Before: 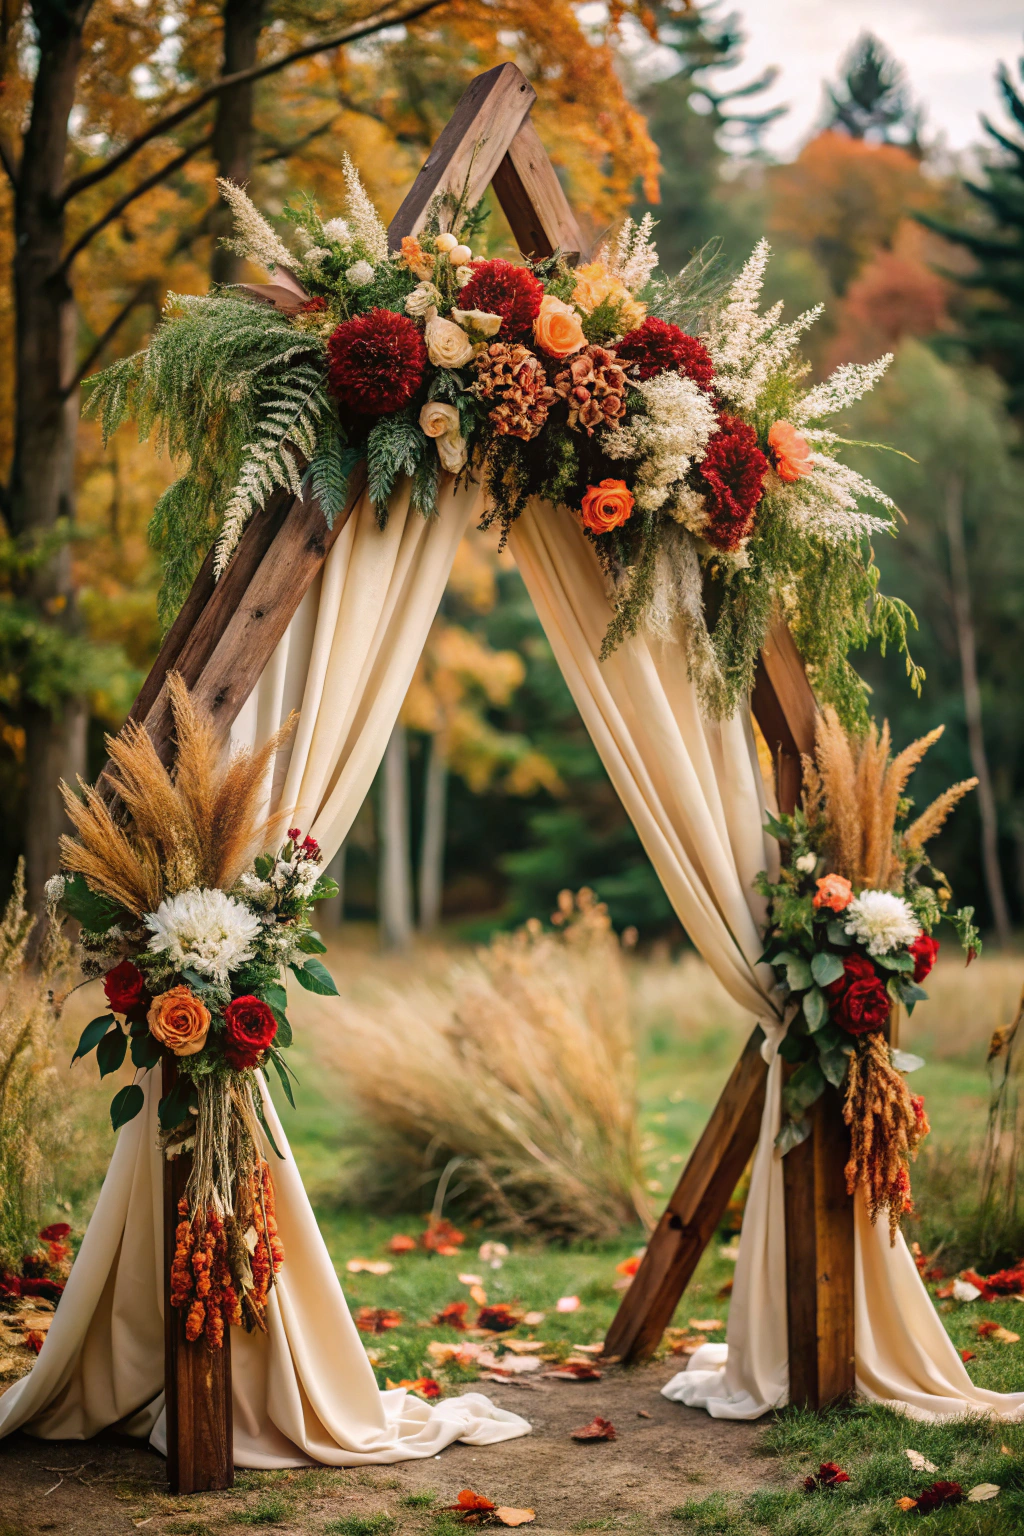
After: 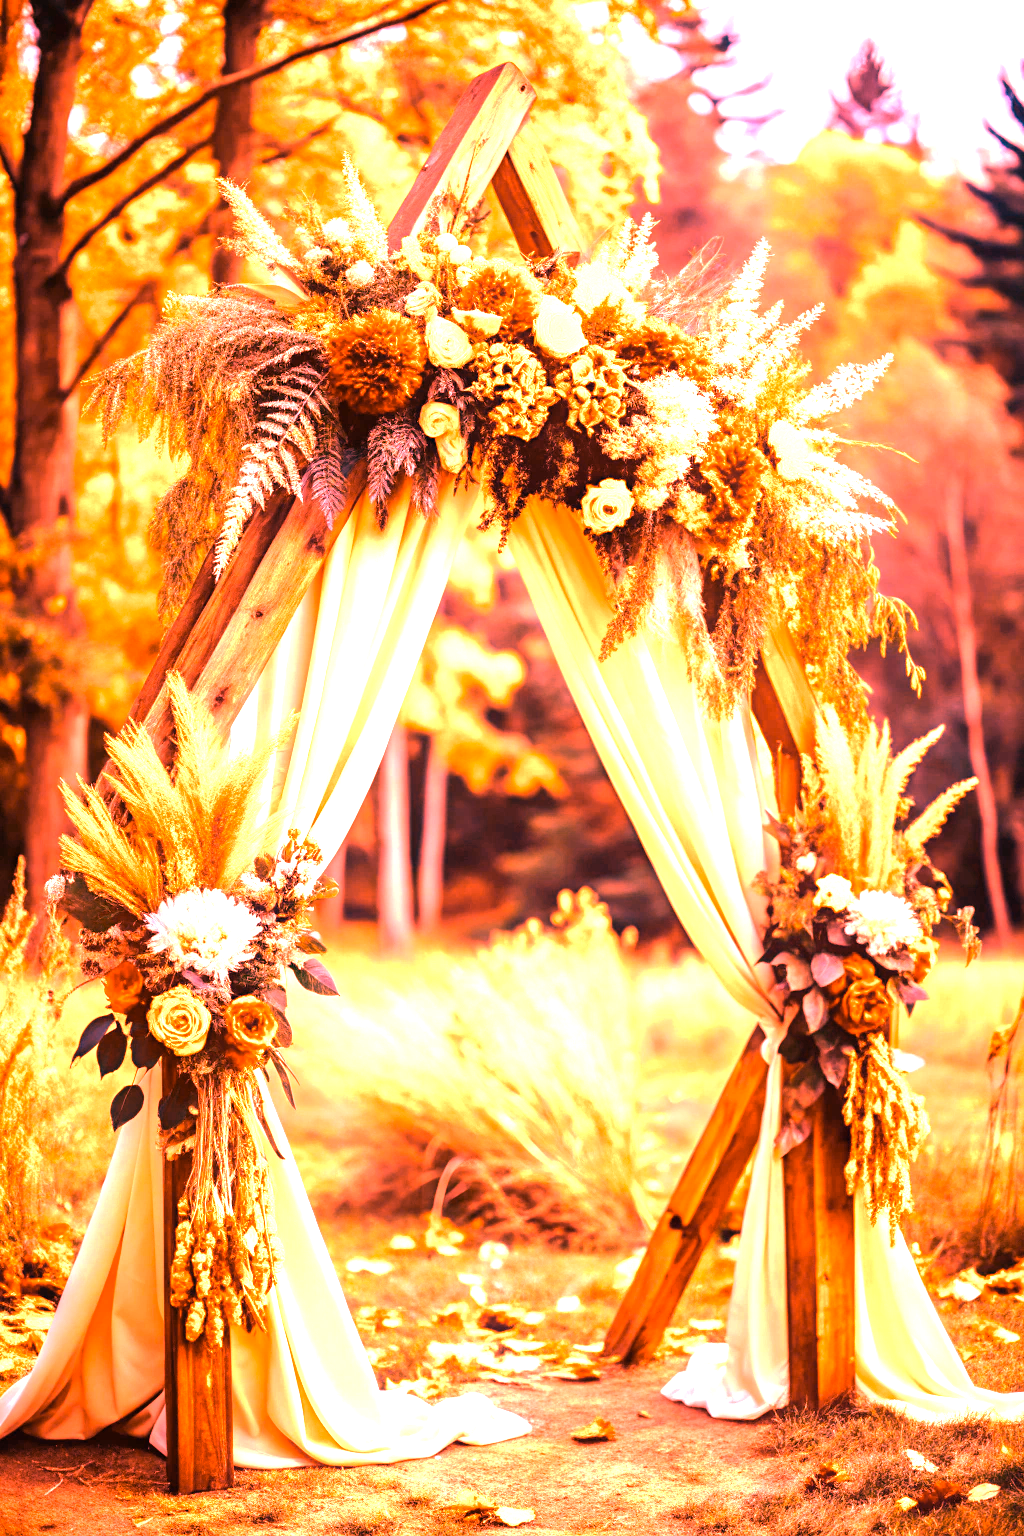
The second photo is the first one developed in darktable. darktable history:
color contrast: green-magenta contrast 0.8, blue-yellow contrast 1.1, unbound 0
white balance: red 4.26, blue 1.802
